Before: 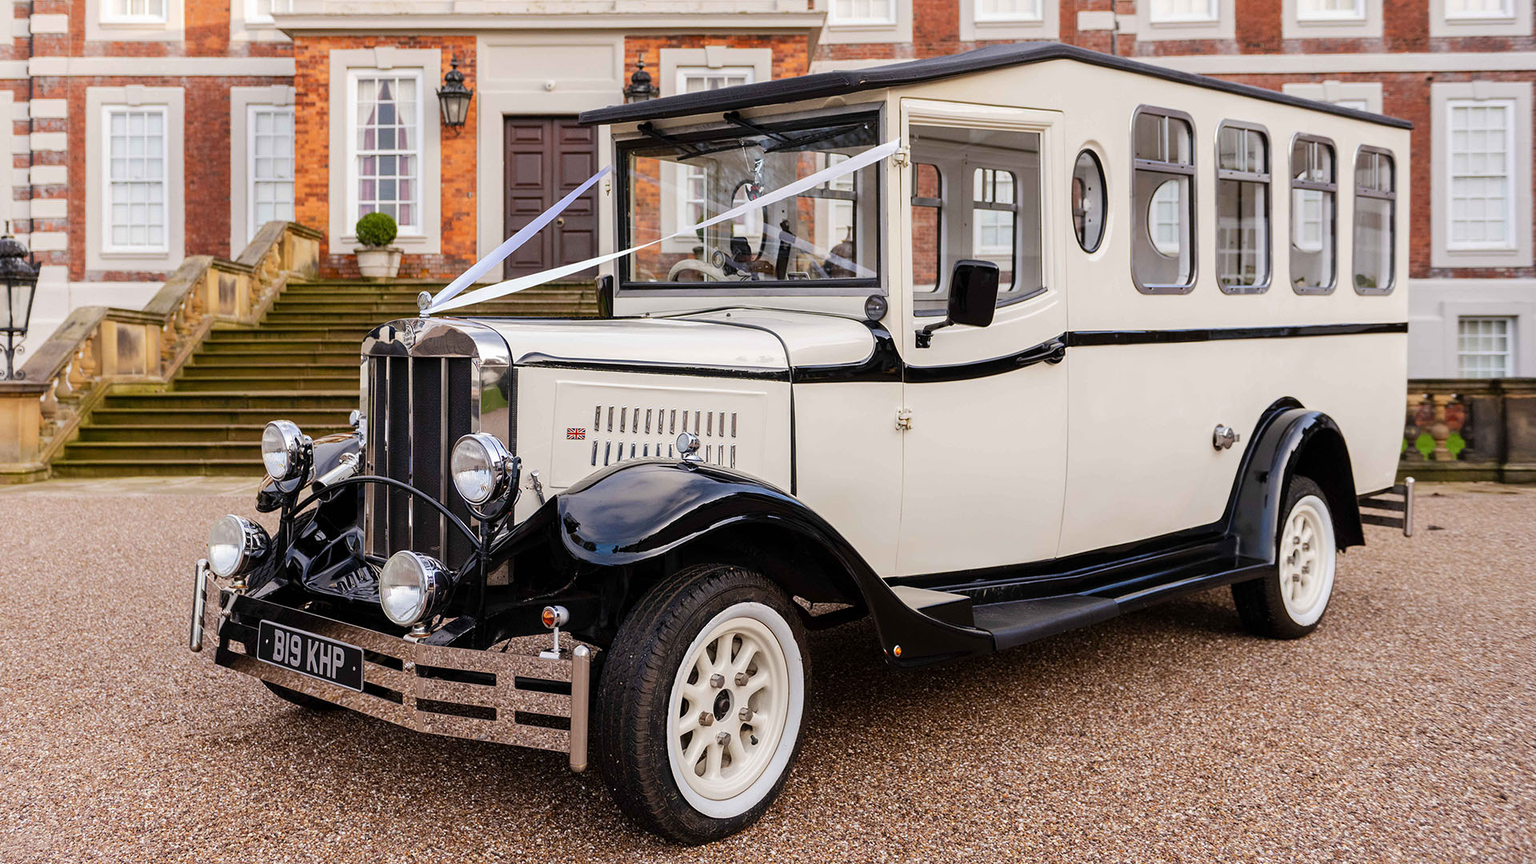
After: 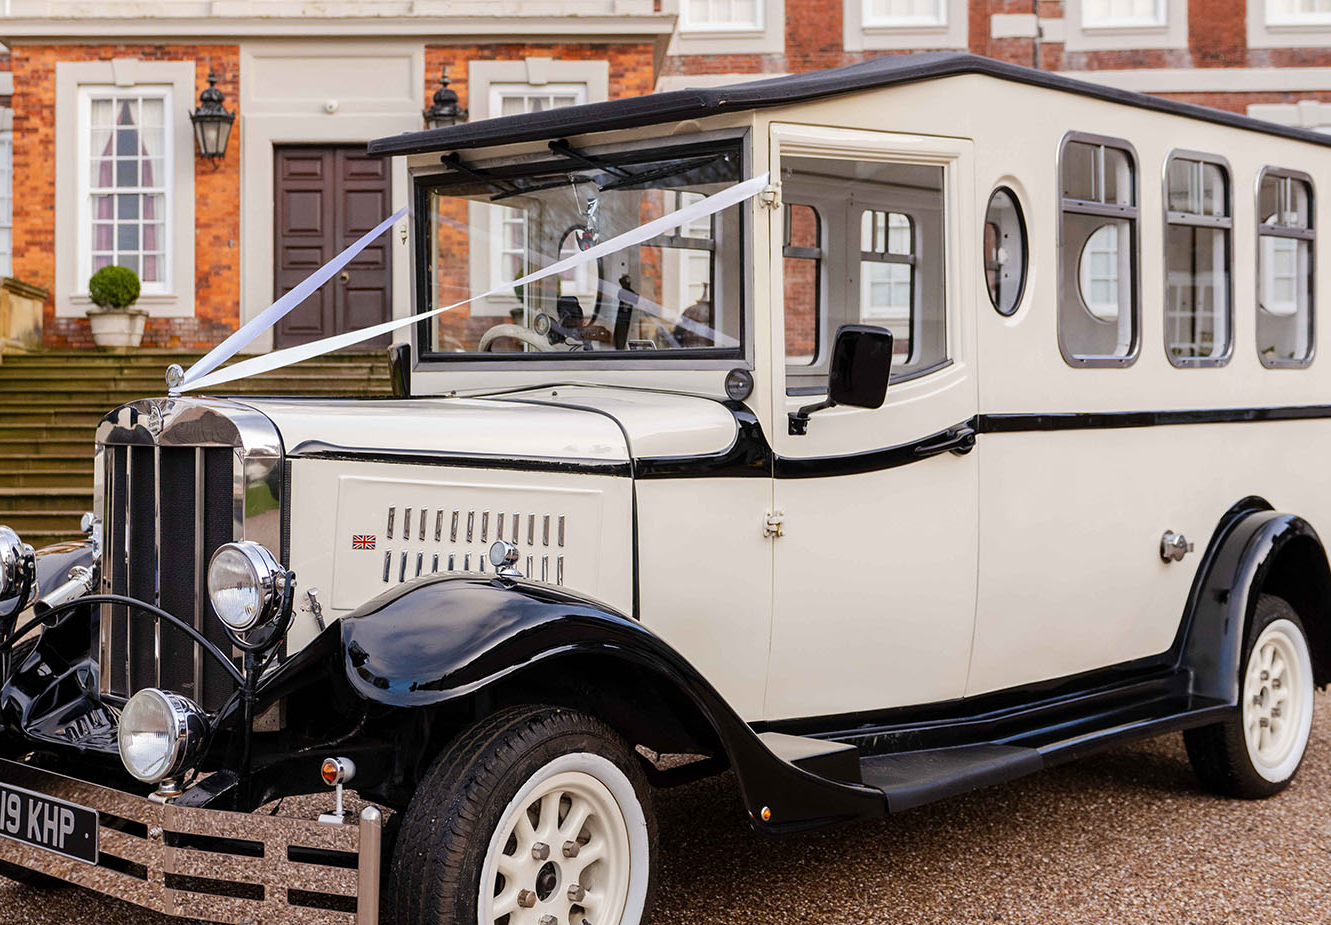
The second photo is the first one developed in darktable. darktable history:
crop: left 18.581%, right 12.055%, bottom 14.295%
